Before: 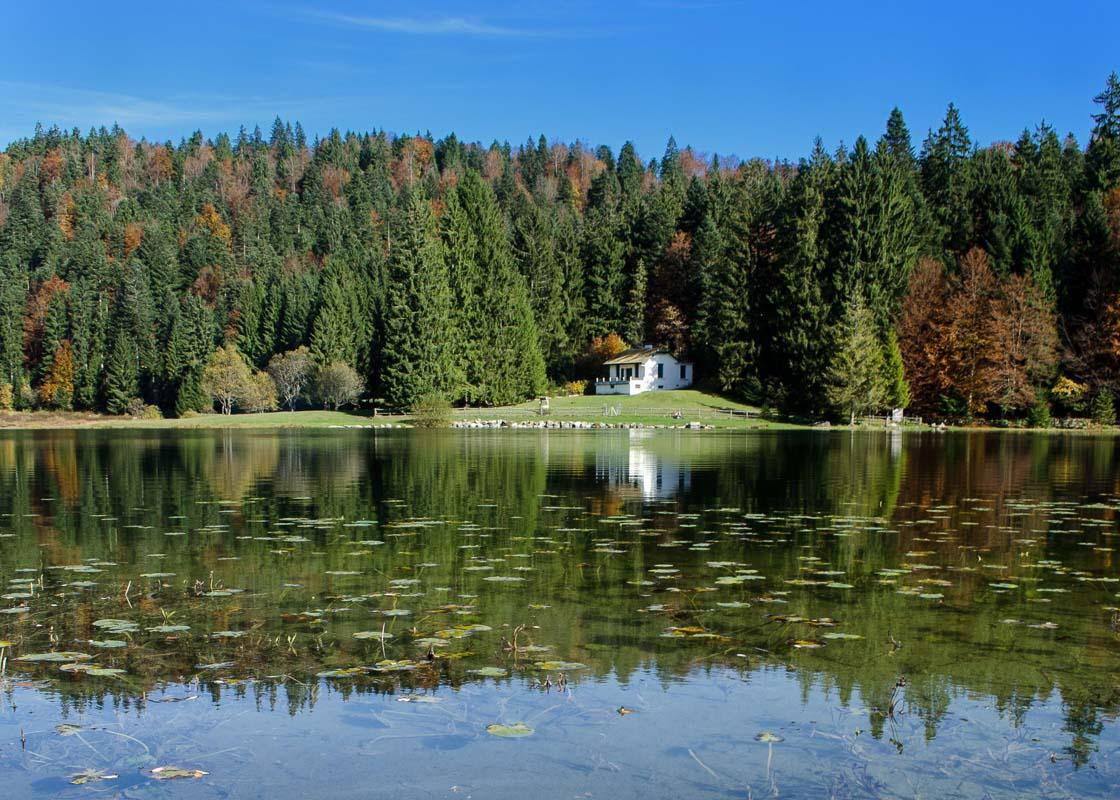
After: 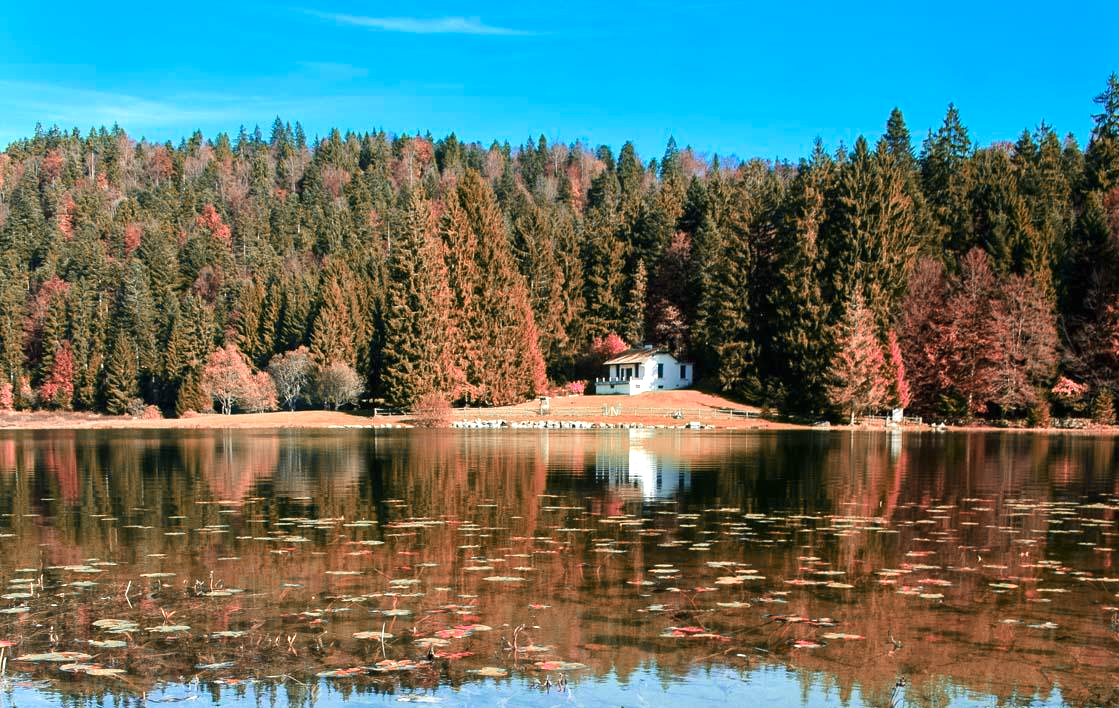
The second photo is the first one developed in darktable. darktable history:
exposure: black level correction 0, exposure 0.7 EV, compensate exposure bias true, compensate highlight preservation false
color zones: curves: ch2 [(0, 0.488) (0.143, 0.417) (0.286, 0.212) (0.429, 0.179) (0.571, 0.154) (0.714, 0.415) (0.857, 0.495) (1, 0.488)]
crop and rotate: top 0%, bottom 11.49%
